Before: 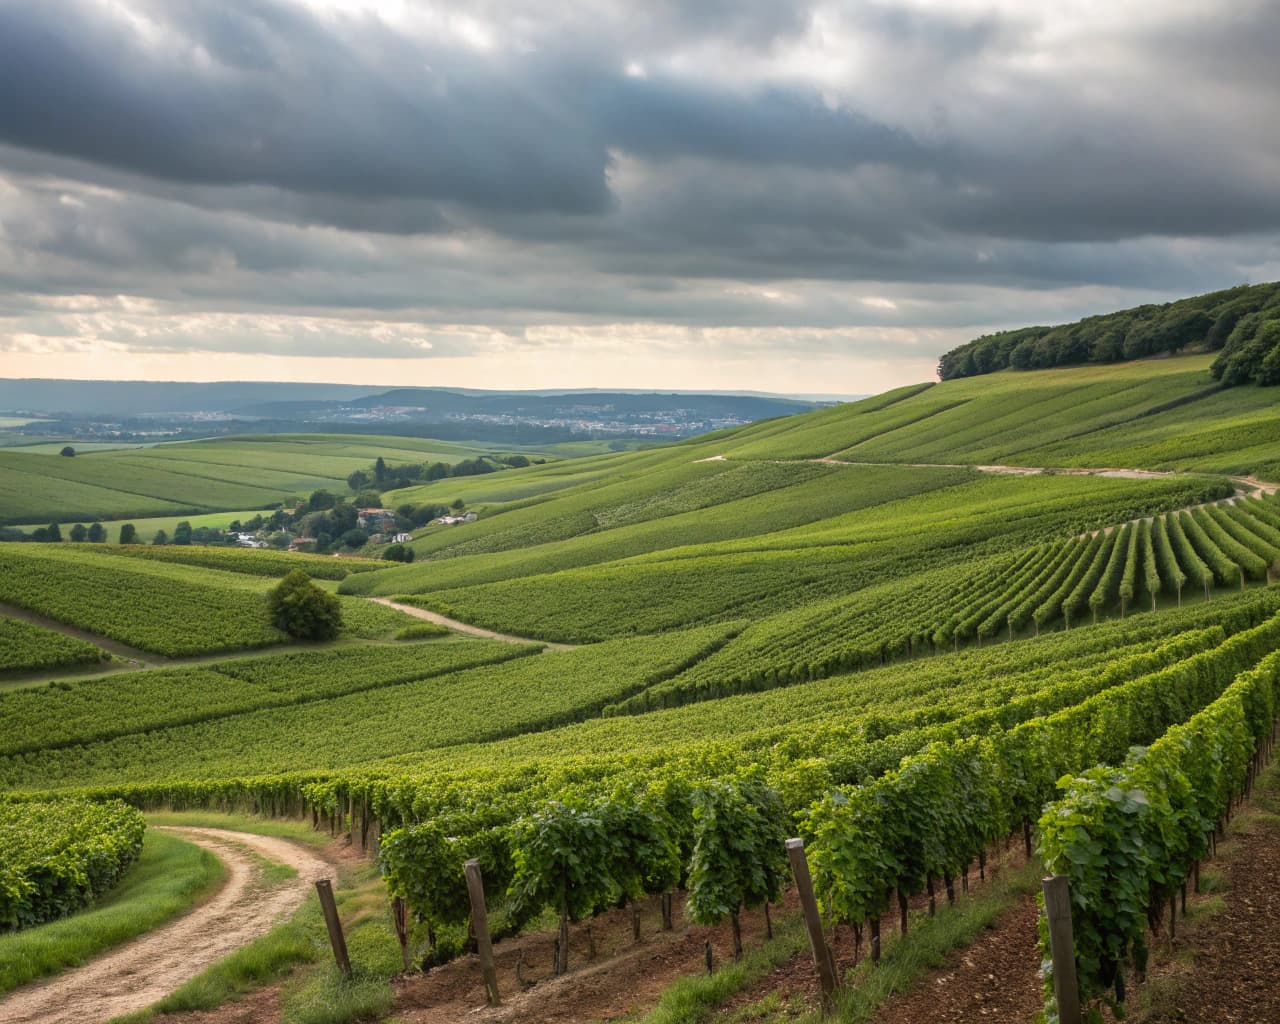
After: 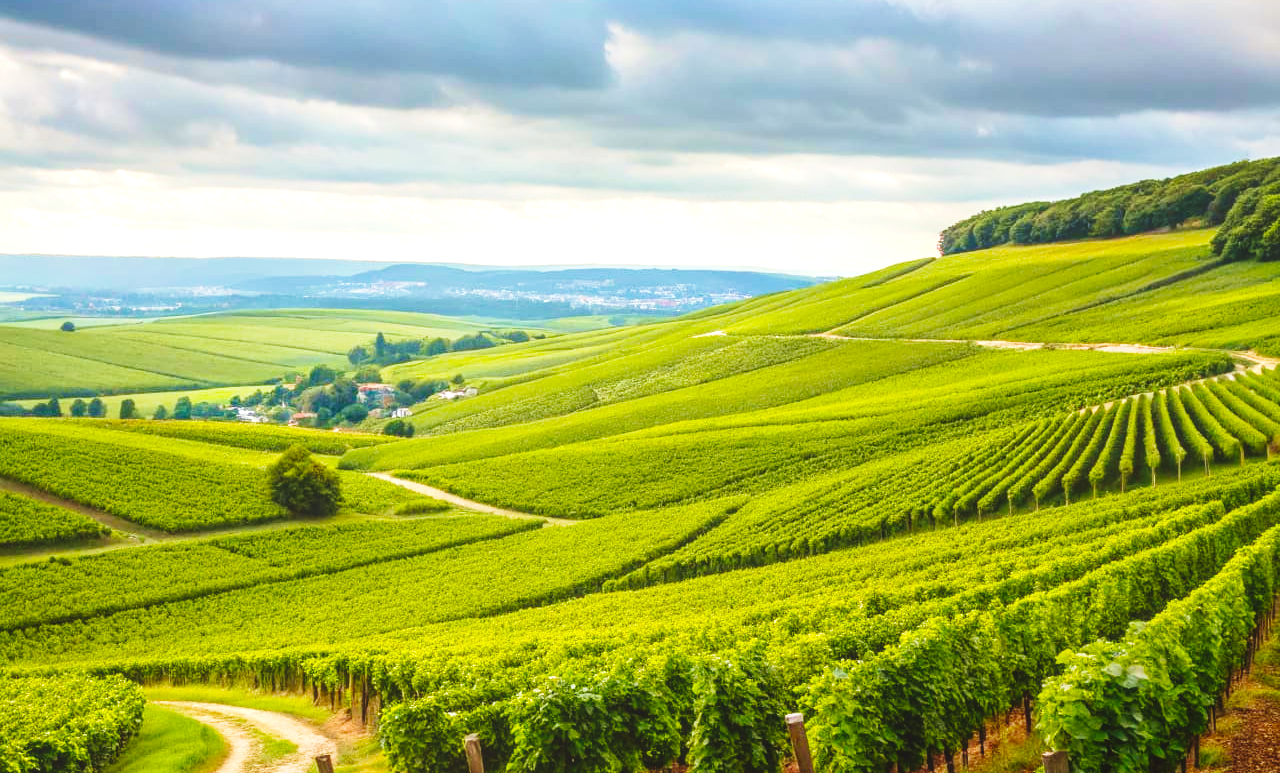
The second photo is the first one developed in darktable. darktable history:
color balance rgb: power › luminance -3.552%, power › chroma 0.545%, power › hue 43.17°, perceptual saturation grading › global saturation 25.373%, global vibrance 20%
local contrast: highlights 46%, shadows 2%, detail 99%
exposure: black level correction 0, exposure 0.934 EV, compensate highlight preservation false
crop and rotate: top 12.239%, bottom 12.206%
velvia: strength 39.98%
base curve: curves: ch0 [(0, 0) (0.036, 0.025) (0.121, 0.166) (0.206, 0.329) (0.605, 0.79) (1, 1)], preserve colors none
